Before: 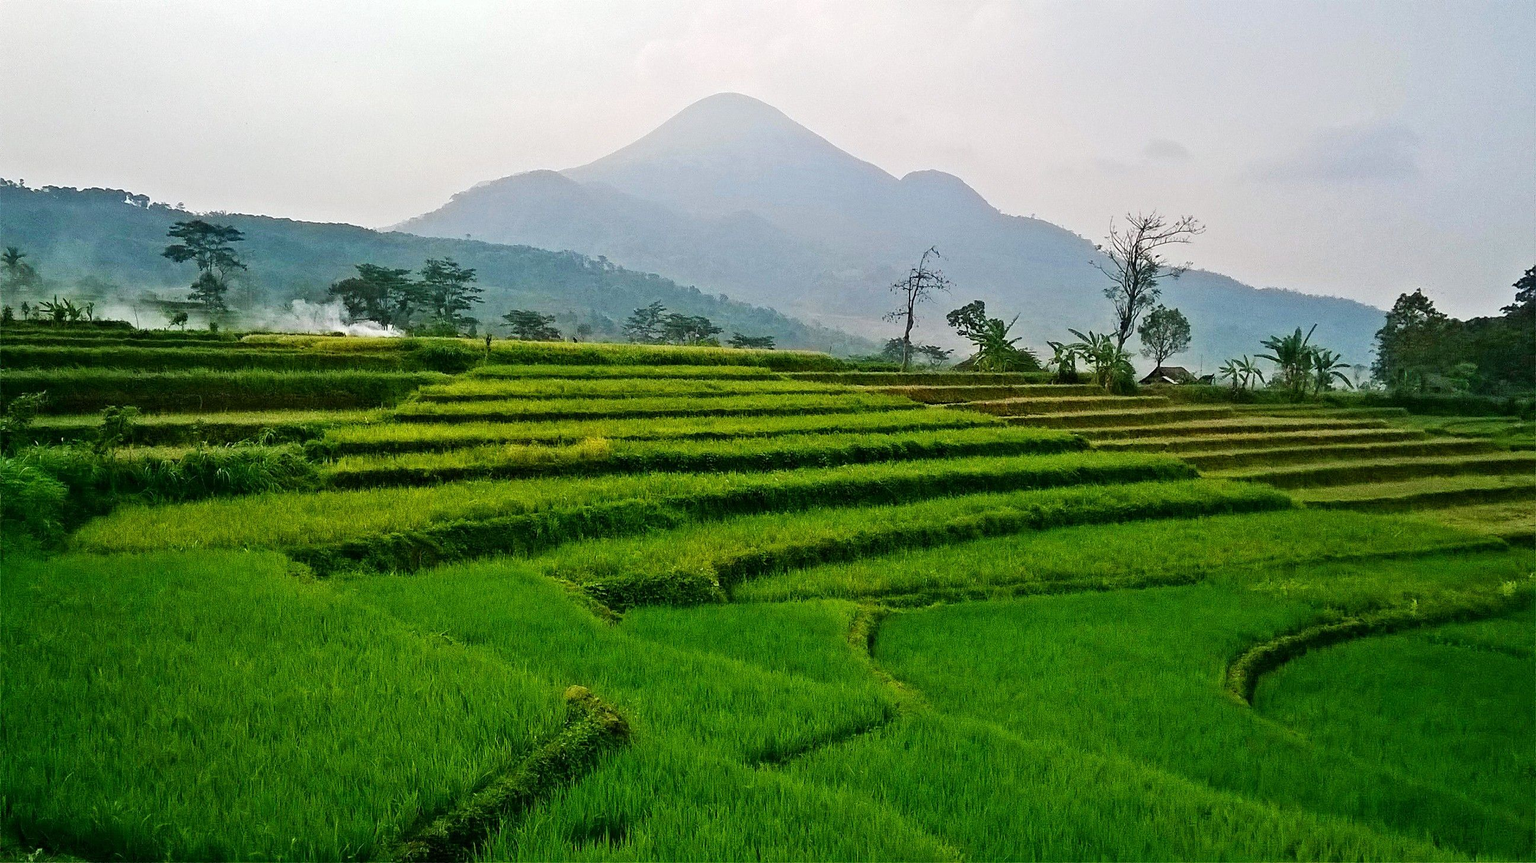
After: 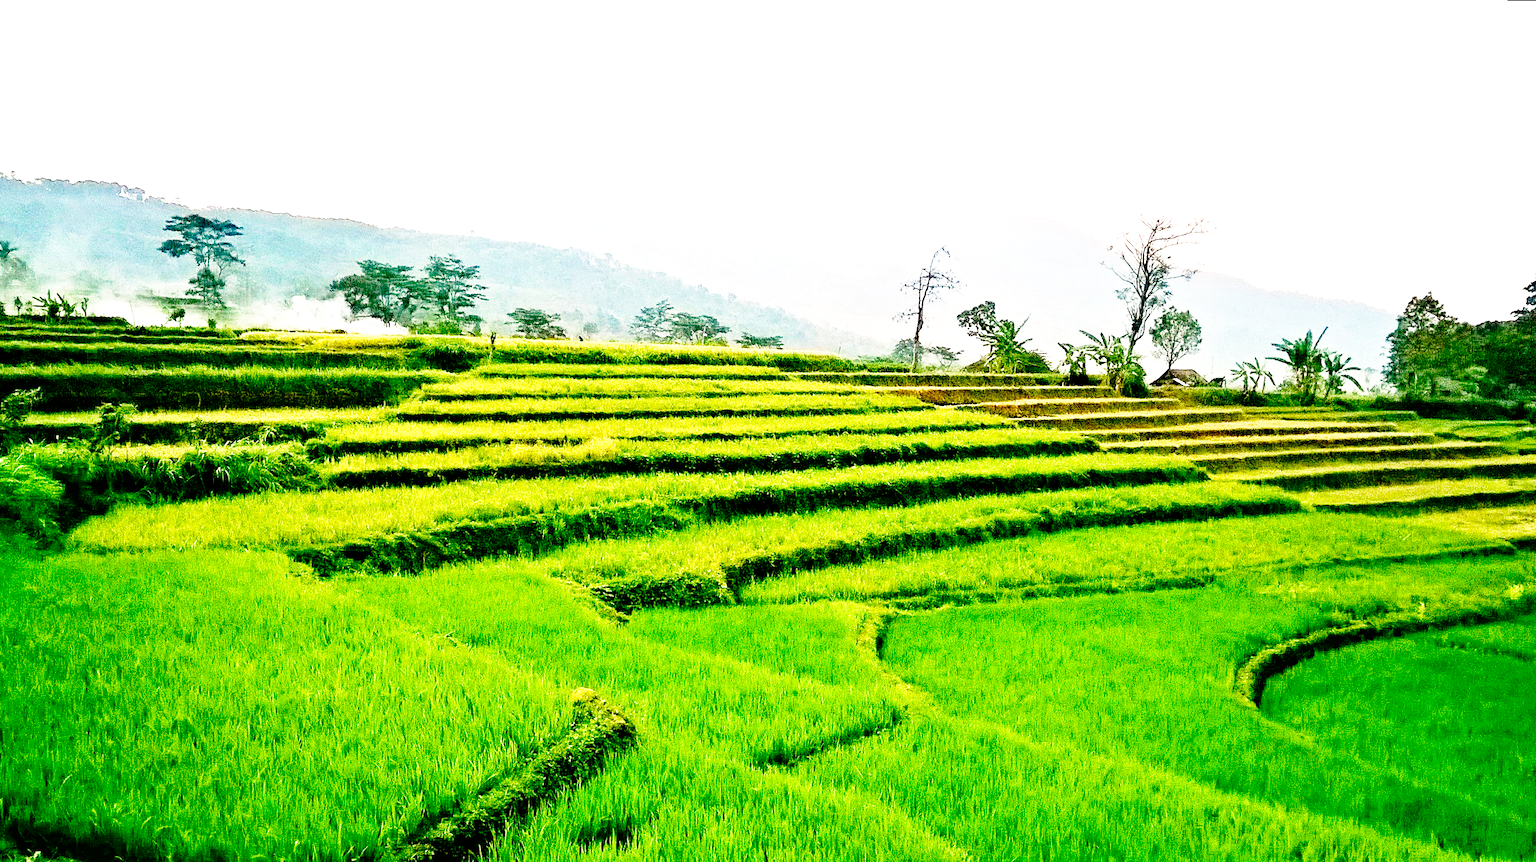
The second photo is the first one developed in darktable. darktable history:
base curve: curves: ch0 [(0, 0) (0.028, 0.03) (0.105, 0.232) (0.387, 0.748) (0.754, 0.968) (1, 1)], fusion 1, exposure shift 0.576, preserve colors none
rotate and perspective: rotation 0.174°, lens shift (vertical) 0.013, lens shift (horizontal) 0.019, shear 0.001, automatic cropping original format, crop left 0.007, crop right 0.991, crop top 0.016, crop bottom 0.997
white balance: red 1.127, blue 0.943
exposure: black level correction 0.01, exposure 1 EV, compensate highlight preservation false
